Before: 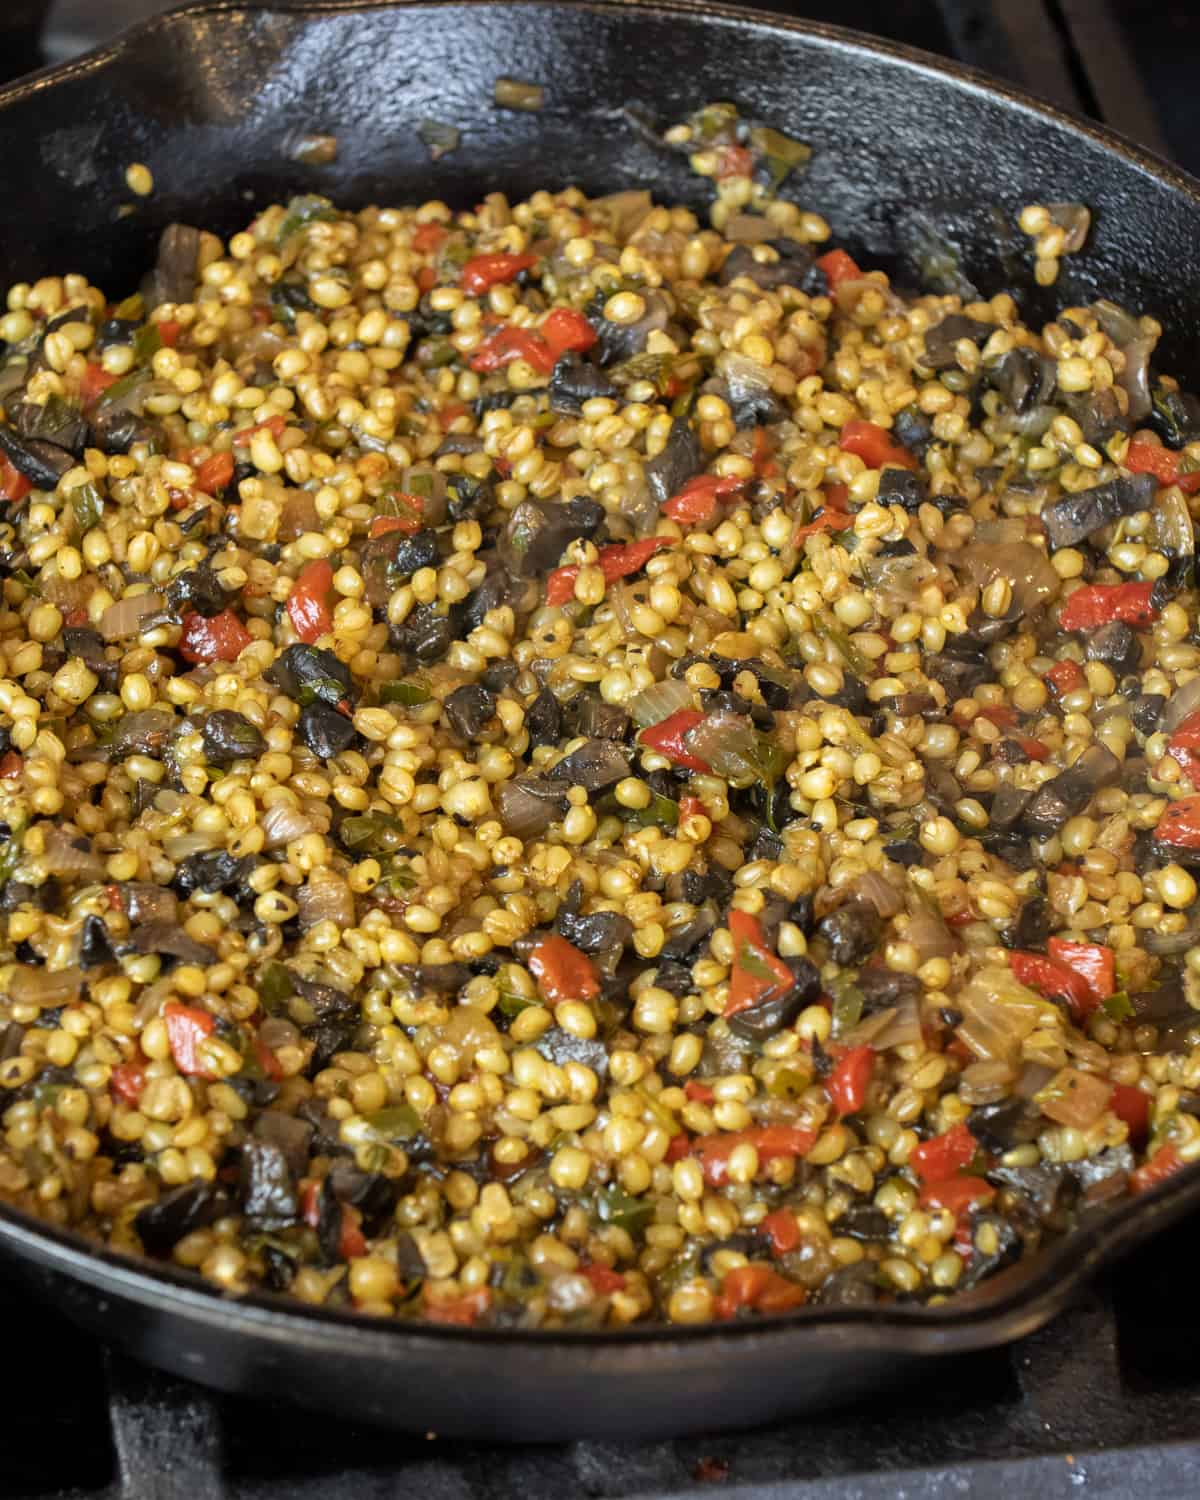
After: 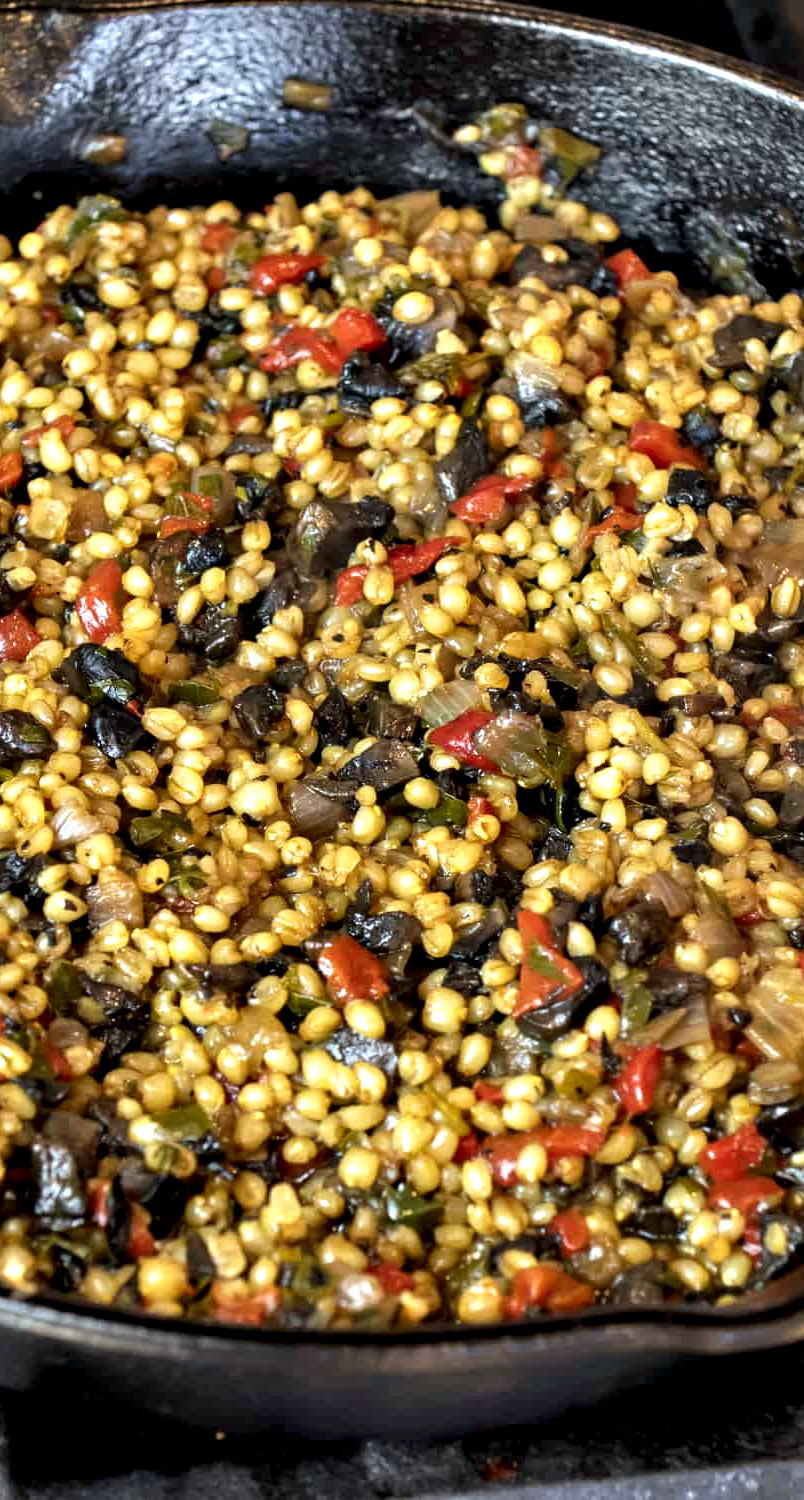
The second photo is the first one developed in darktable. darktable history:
contrast equalizer: y [[0.6 ×6], [0.55 ×6], [0 ×6], [0 ×6], [0 ×6]]
crop and rotate: left 17.606%, right 15.349%
